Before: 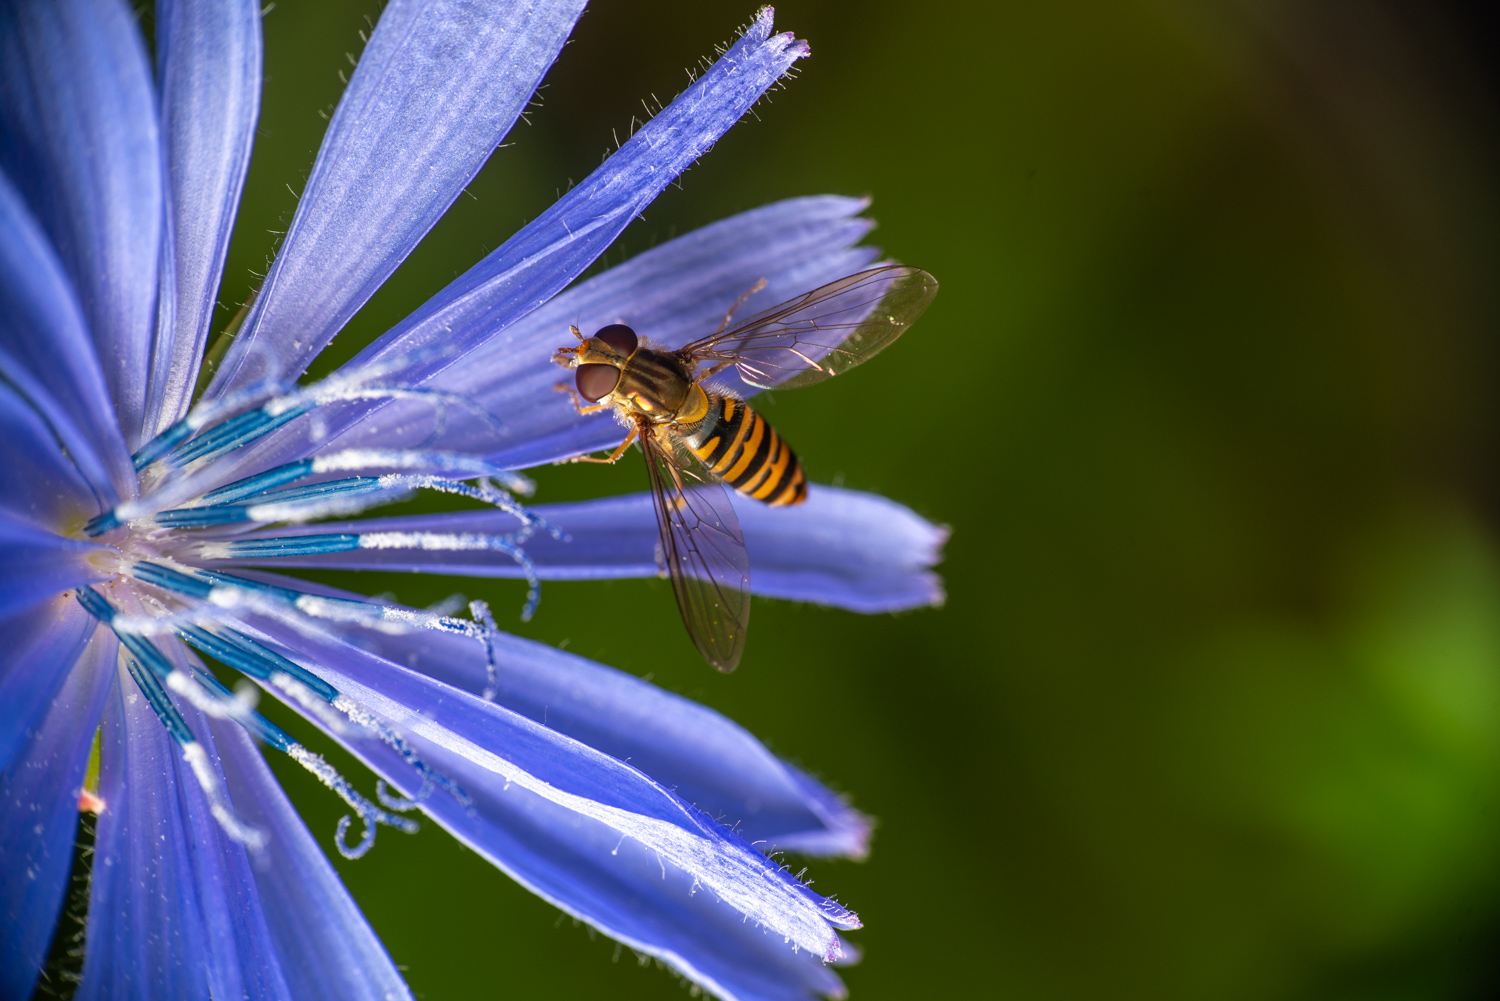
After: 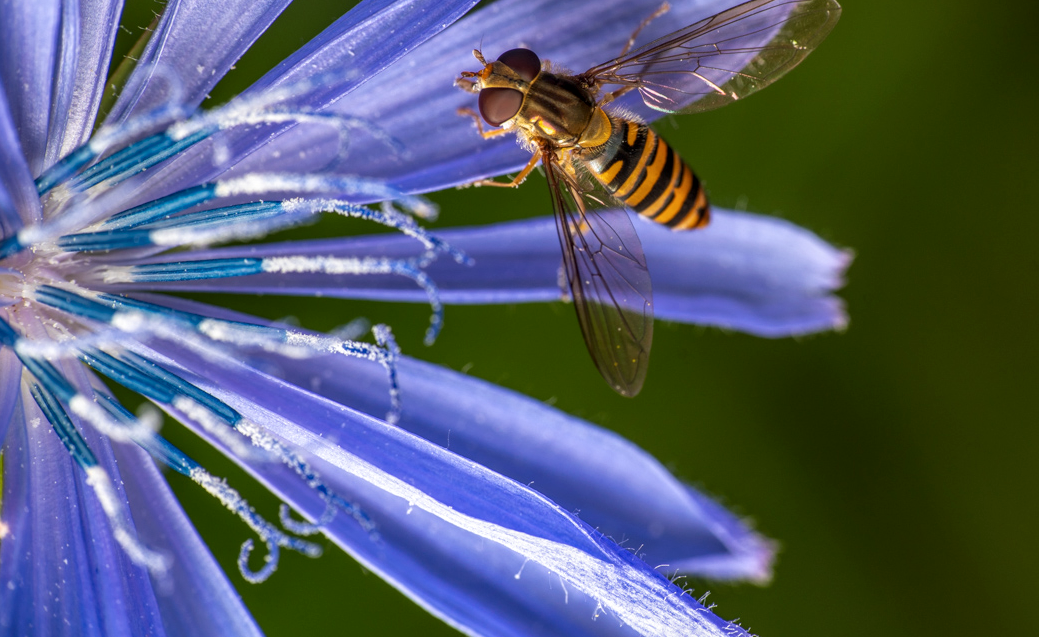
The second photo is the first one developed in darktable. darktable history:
crop: left 6.488%, top 27.668%, right 24.183%, bottom 8.656%
local contrast: on, module defaults
exposure: exposure -0.116 EV, compensate exposure bias true, compensate highlight preservation false
